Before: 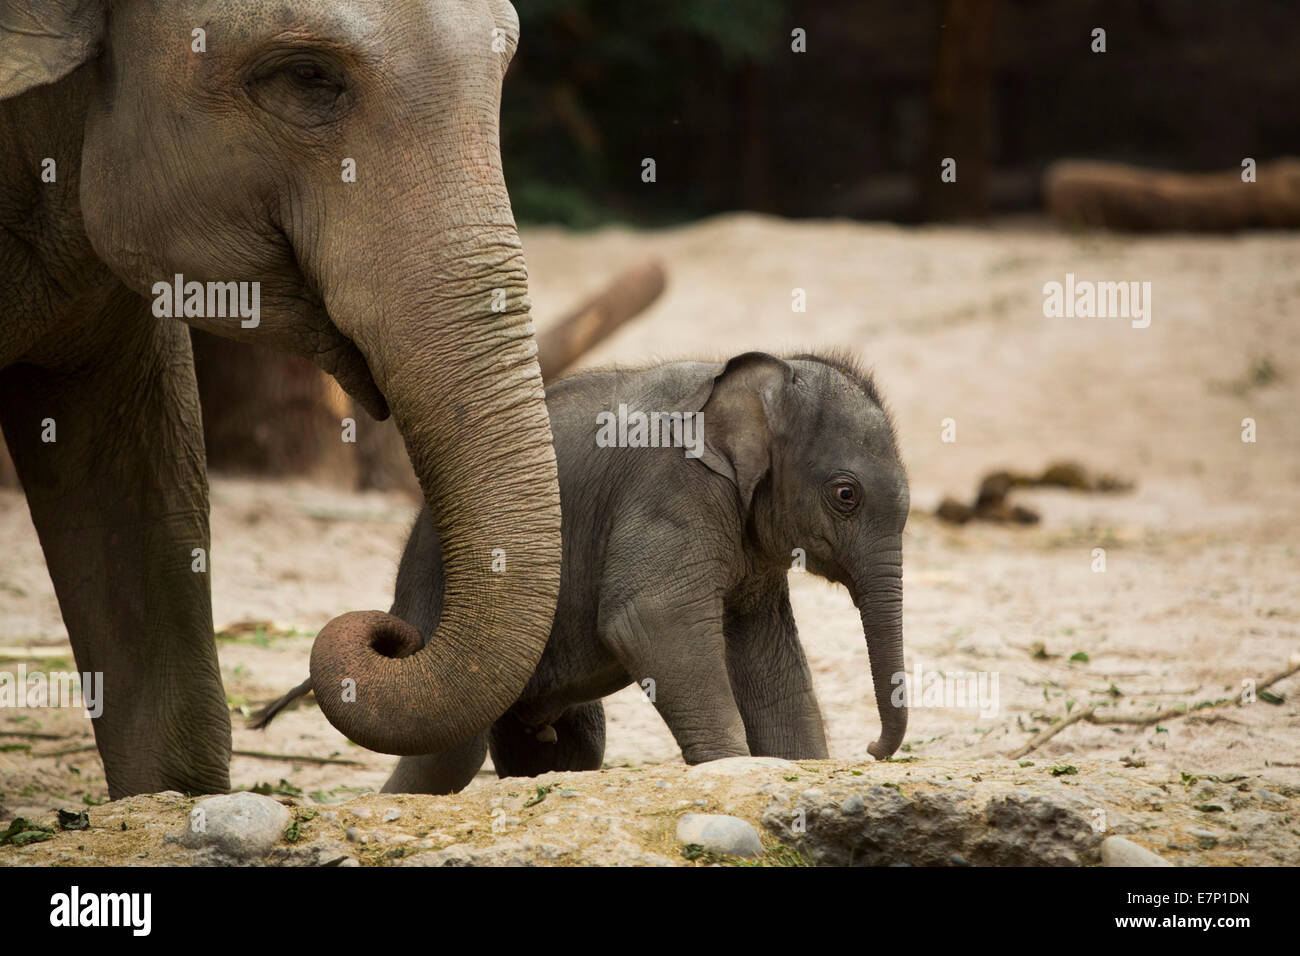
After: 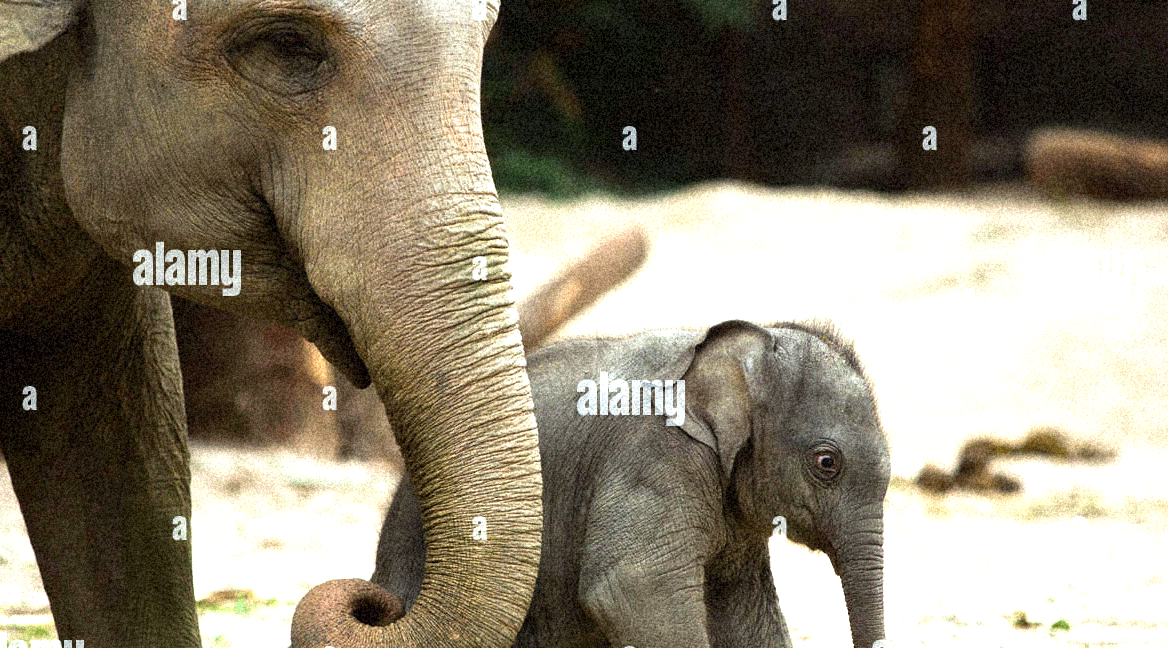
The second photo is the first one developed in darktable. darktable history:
crop: left 1.509%, top 3.452%, right 7.696%, bottom 28.452%
levels: levels [0, 0.352, 0.703]
grain: coarseness 46.9 ISO, strength 50.21%, mid-tones bias 0%
white balance: red 0.925, blue 1.046
